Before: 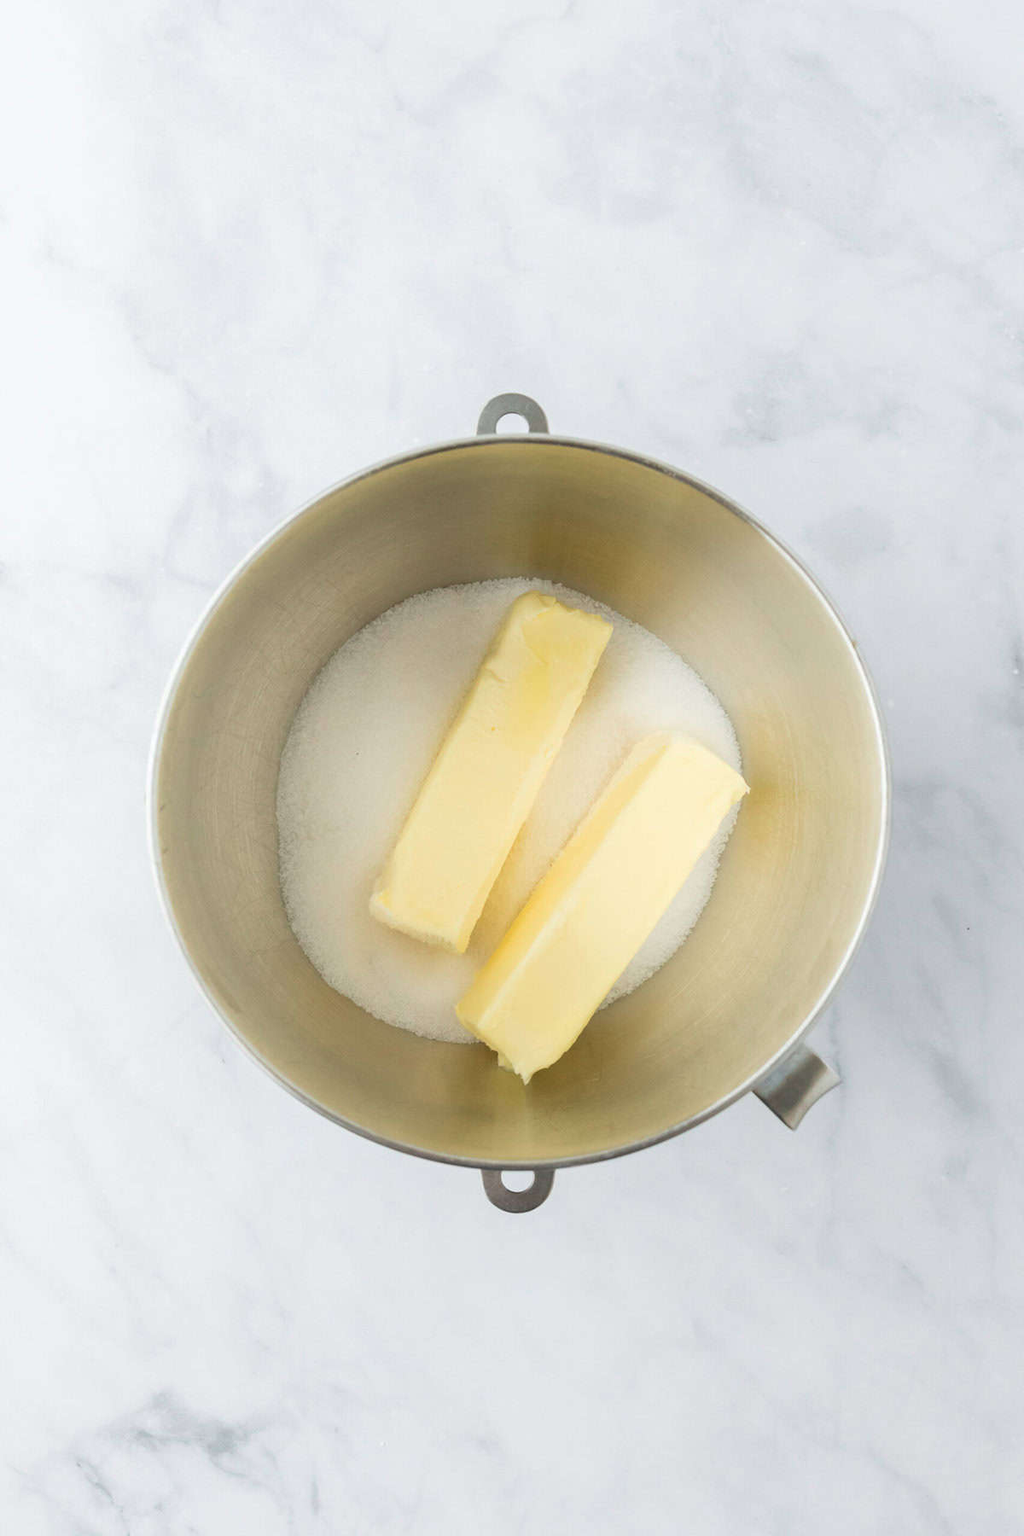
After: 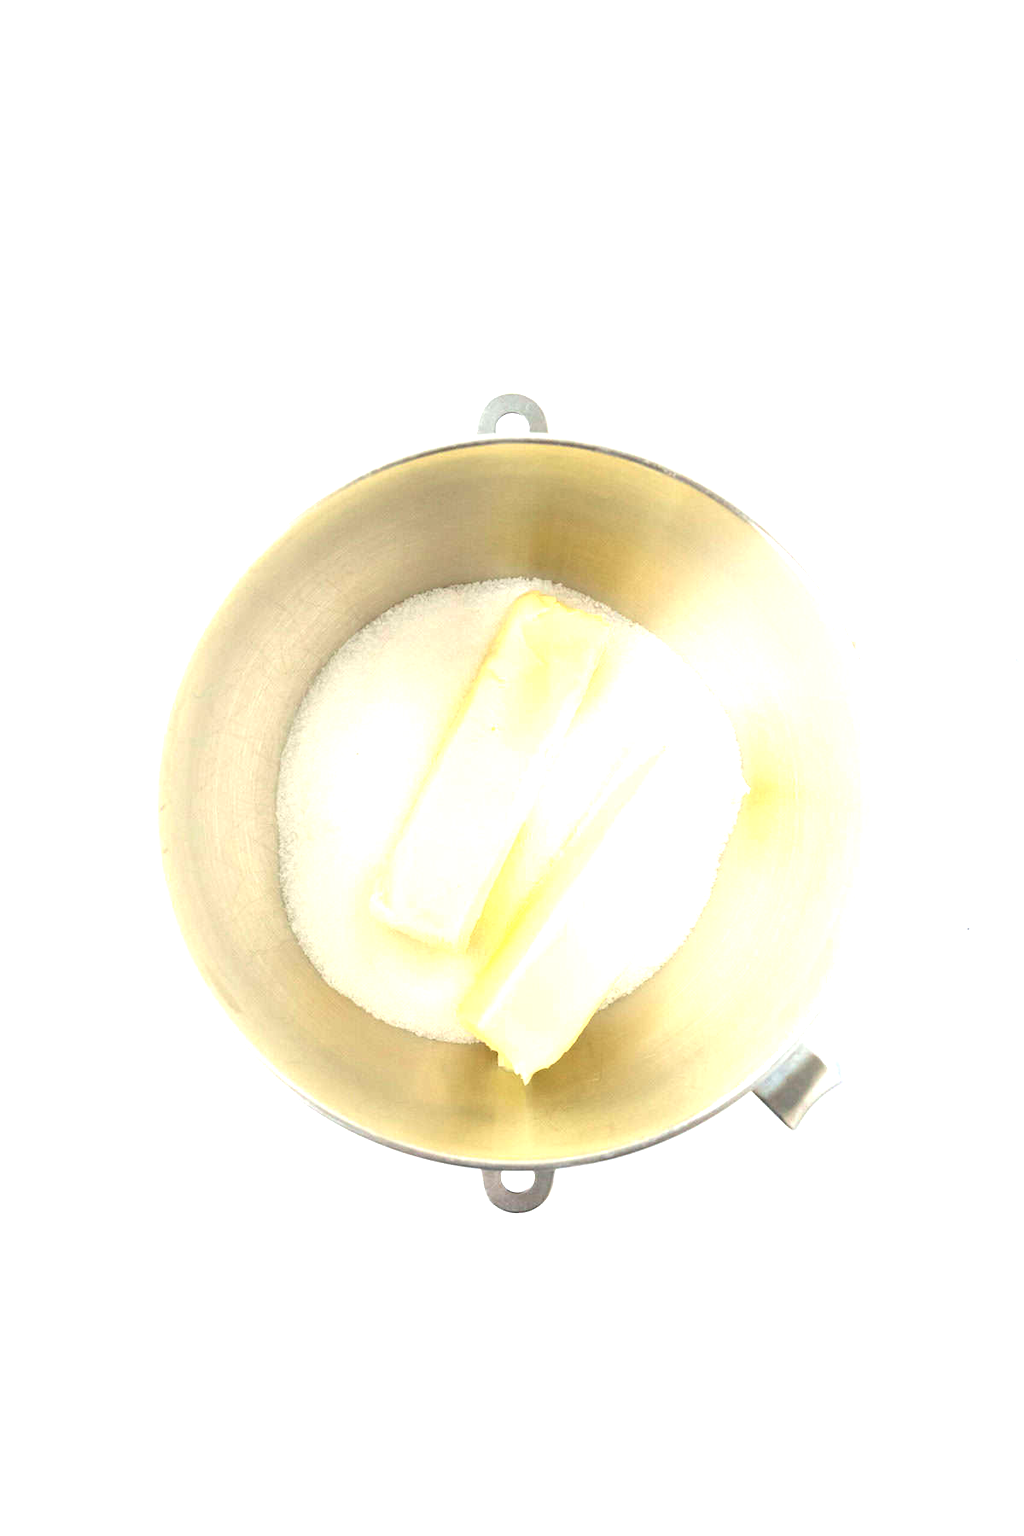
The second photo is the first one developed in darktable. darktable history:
exposure: black level correction 0, exposure 1.296 EV, compensate highlight preservation false
